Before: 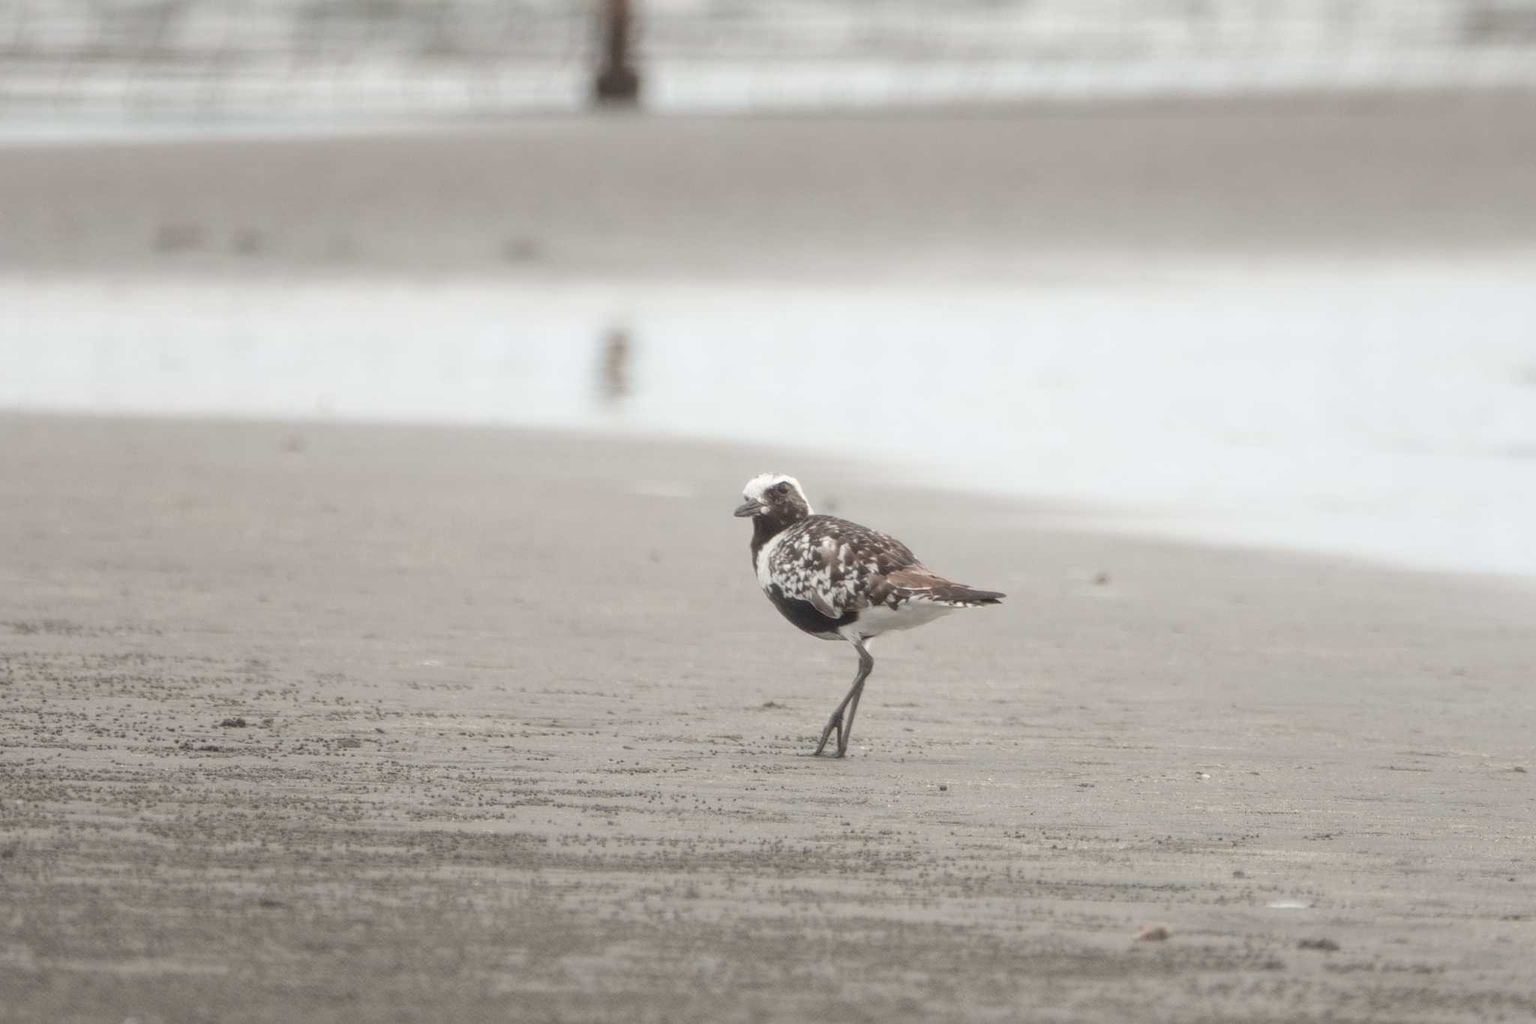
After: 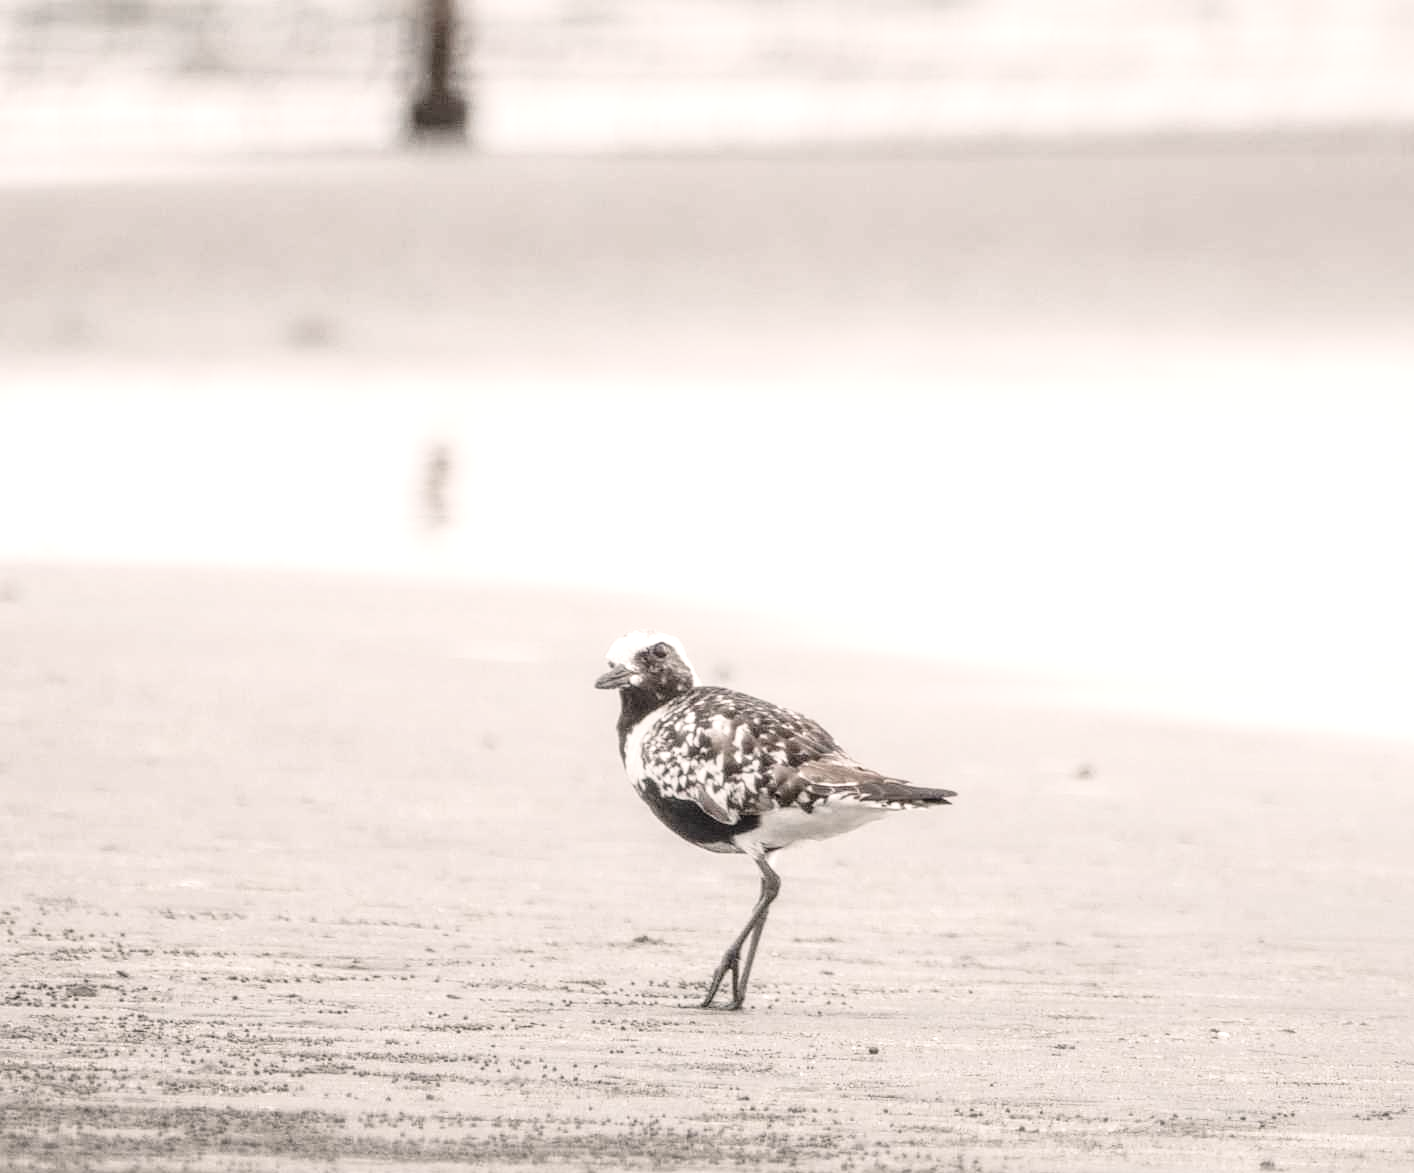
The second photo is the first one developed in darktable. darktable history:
color balance rgb: highlights gain › luminance 17.701%, perceptual saturation grading › global saturation -12.118%
local contrast: highlights 61%, detail 143%, midtone range 0.426
base curve: curves: ch0 [(0, 0) (0.028, 0.03) (0.121, 0.232) (0.46, 0.748) (0.859, 0.968) (1, 1)], preserve colors none
crop: left 18.79%, right 12.137%, bottom 14.034%
sharpen: amount 0.209
color correction: highlights a* 5.51, highlights b* 5.18, saturation 0.626
